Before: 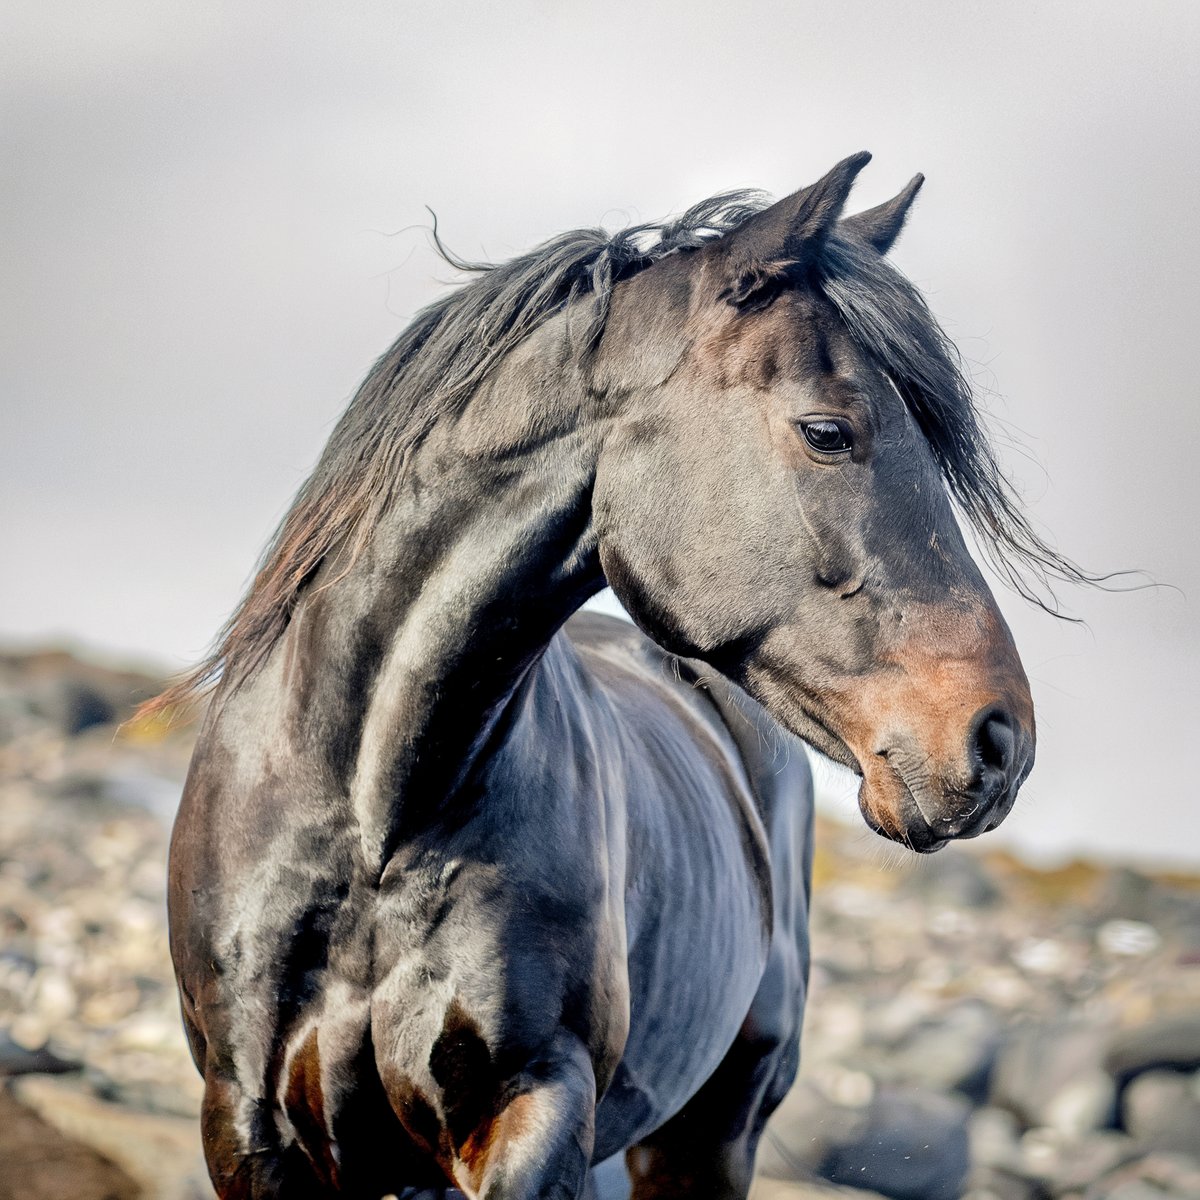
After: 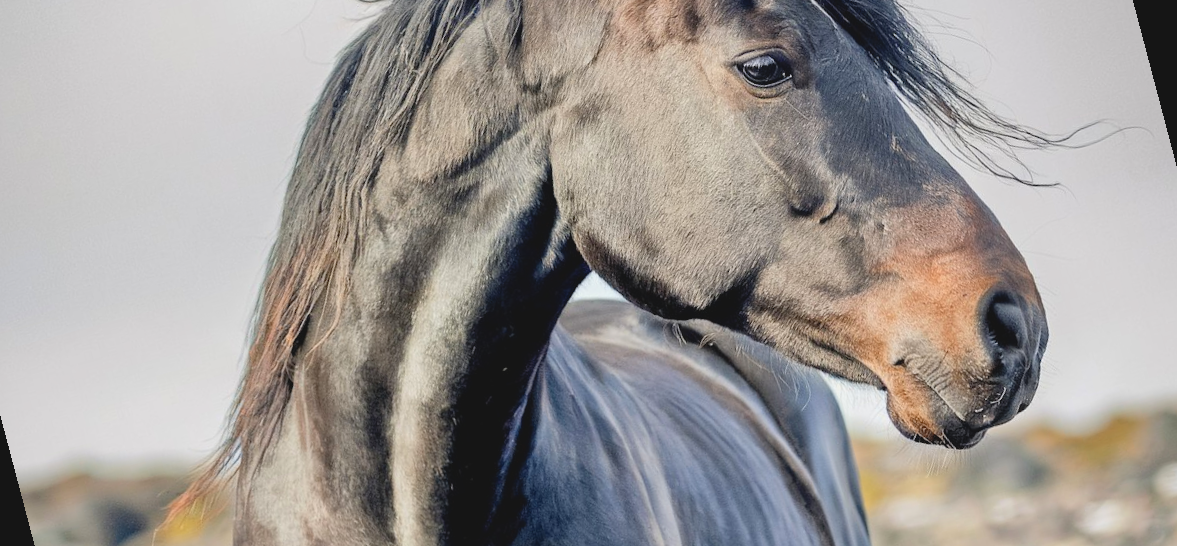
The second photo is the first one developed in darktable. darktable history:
crop: top 11.038%, bottom 13.962%
rotate and perspective: rotation -14.8°, crop left 0.1, crop right 0.903, crop top 0.25, crop bottom 0.748
contrast brightness saturation: contrast -0.1, brightness 0.05, saturation 0.08
